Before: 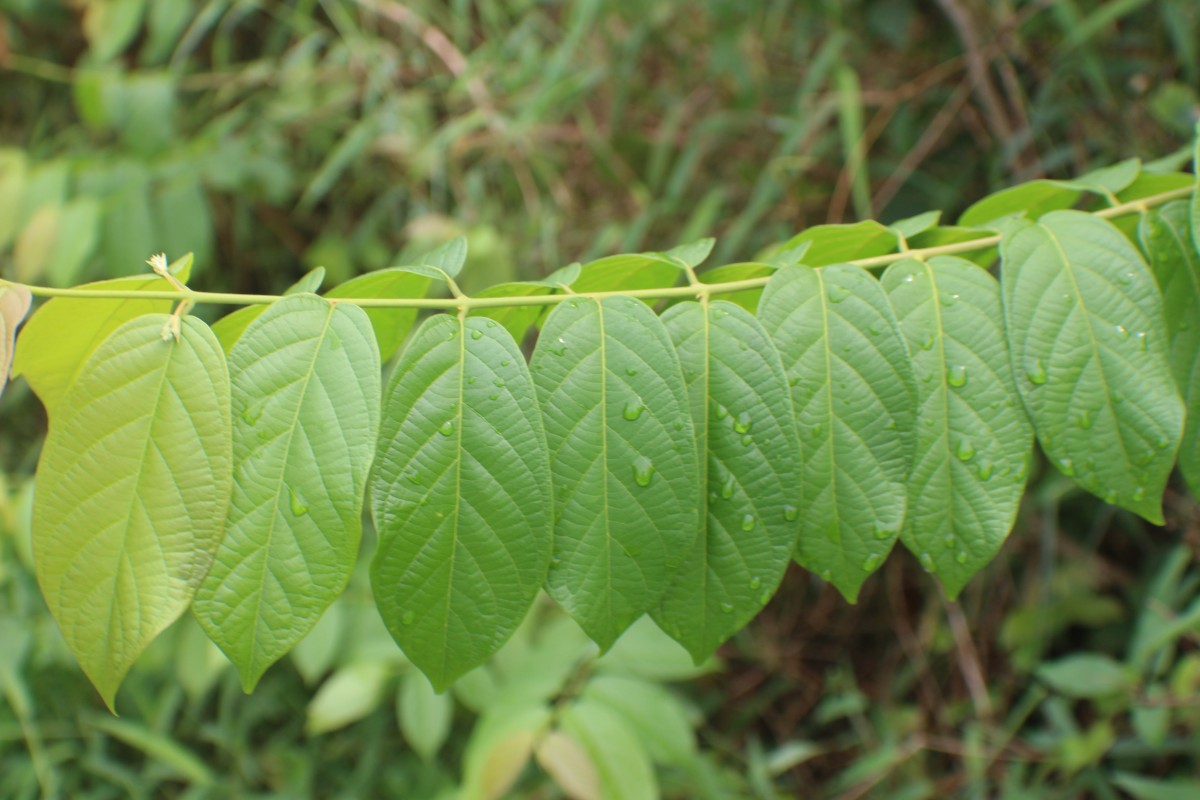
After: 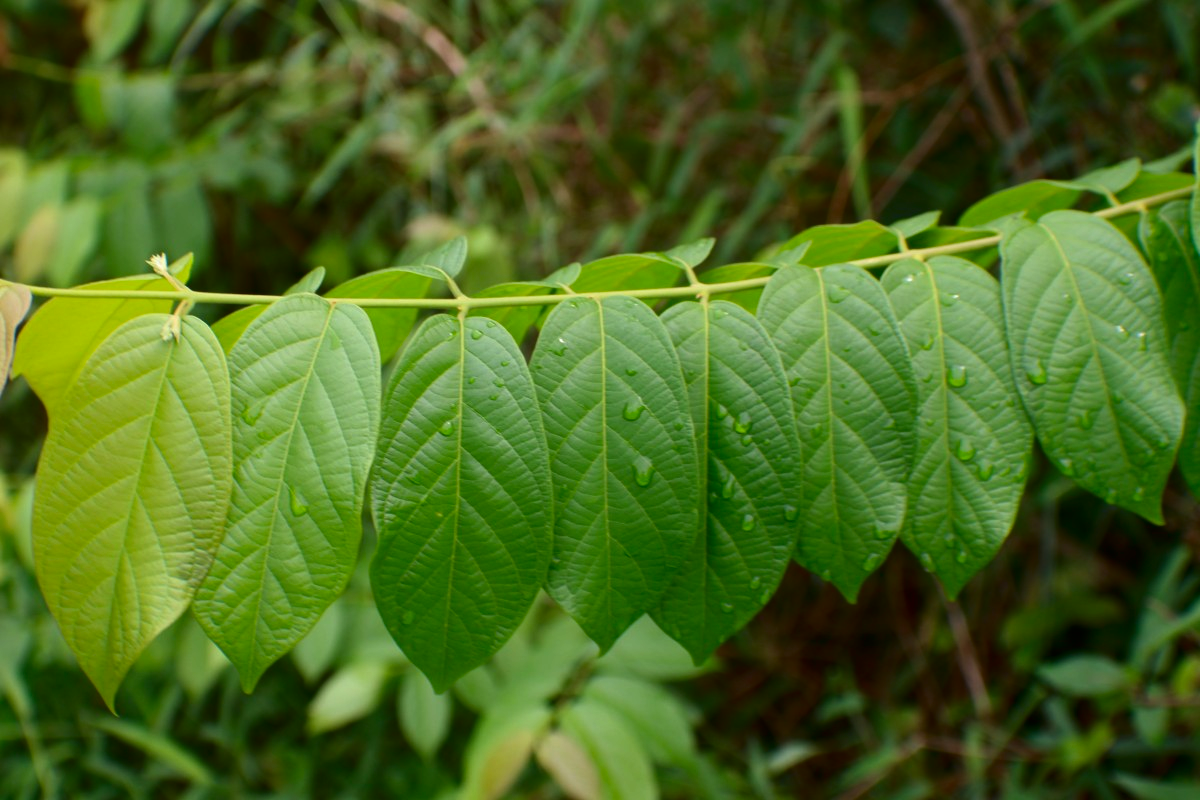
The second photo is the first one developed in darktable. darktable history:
contrast brightness saturation: contrast 0.105, brightness -0.262, saturation 0.145
